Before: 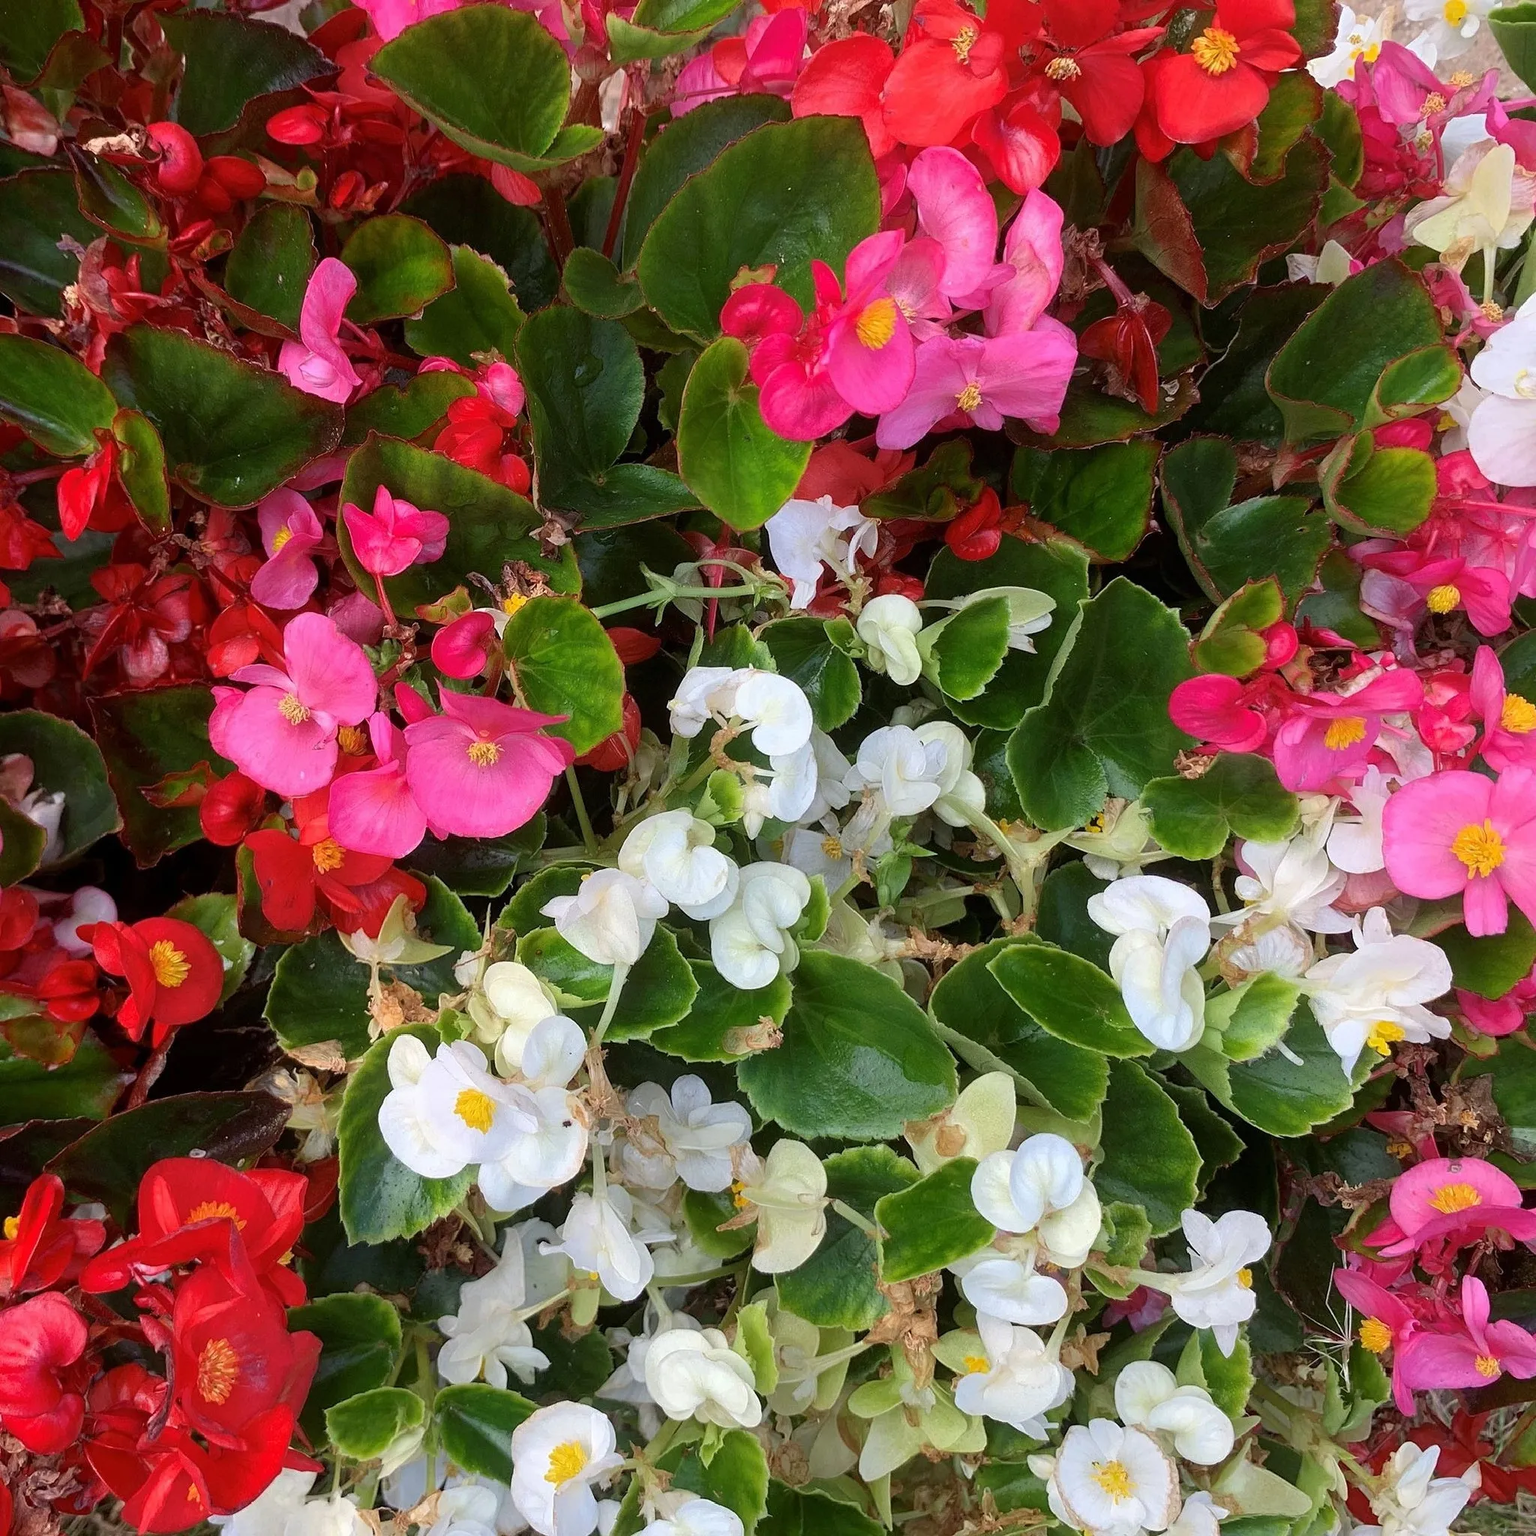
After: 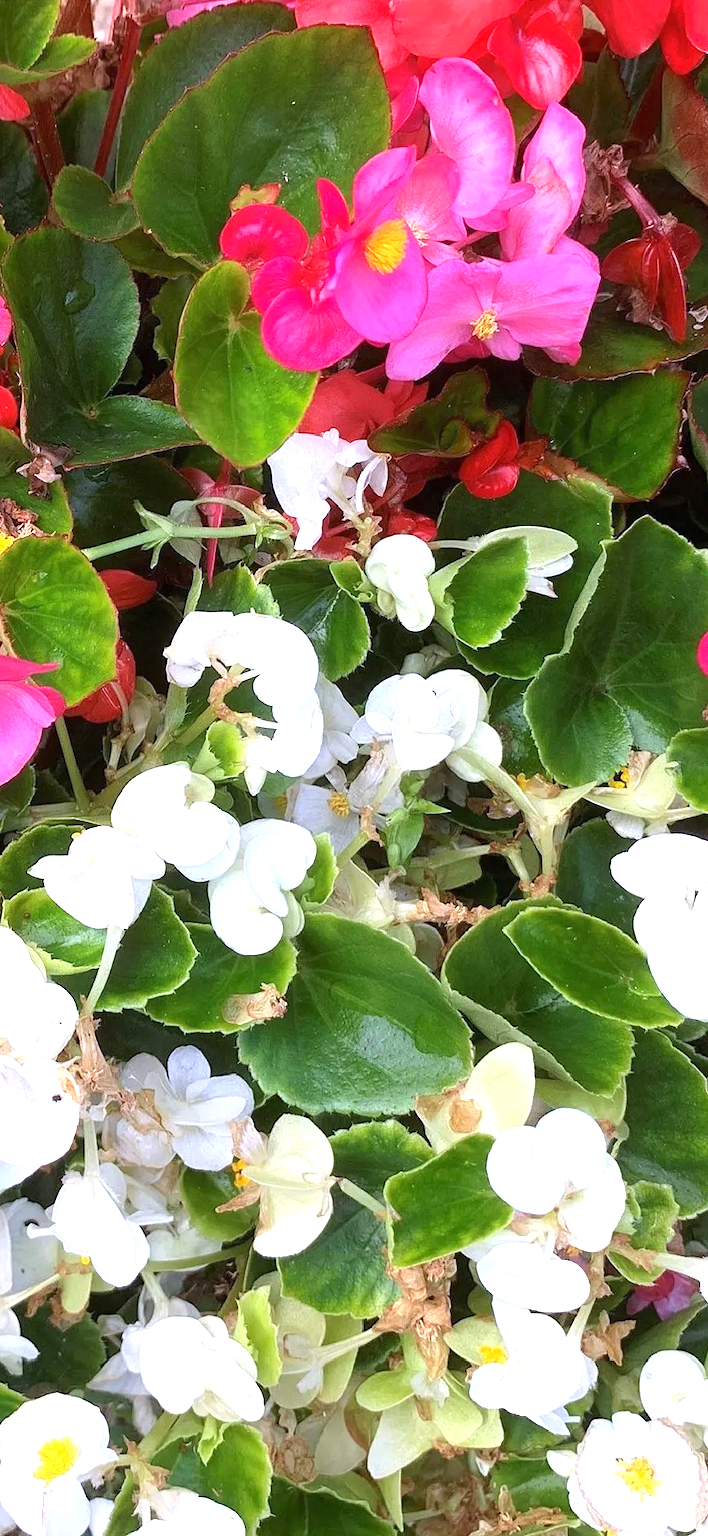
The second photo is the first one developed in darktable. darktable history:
exposure: black level correction 0, exposure 0.9 EV, compensate exposure bias true, compensate highlight preservation false
crop: left 33.452%, top 6.025%, right 23.155%
white balance: red 1.004, blue 1.096
